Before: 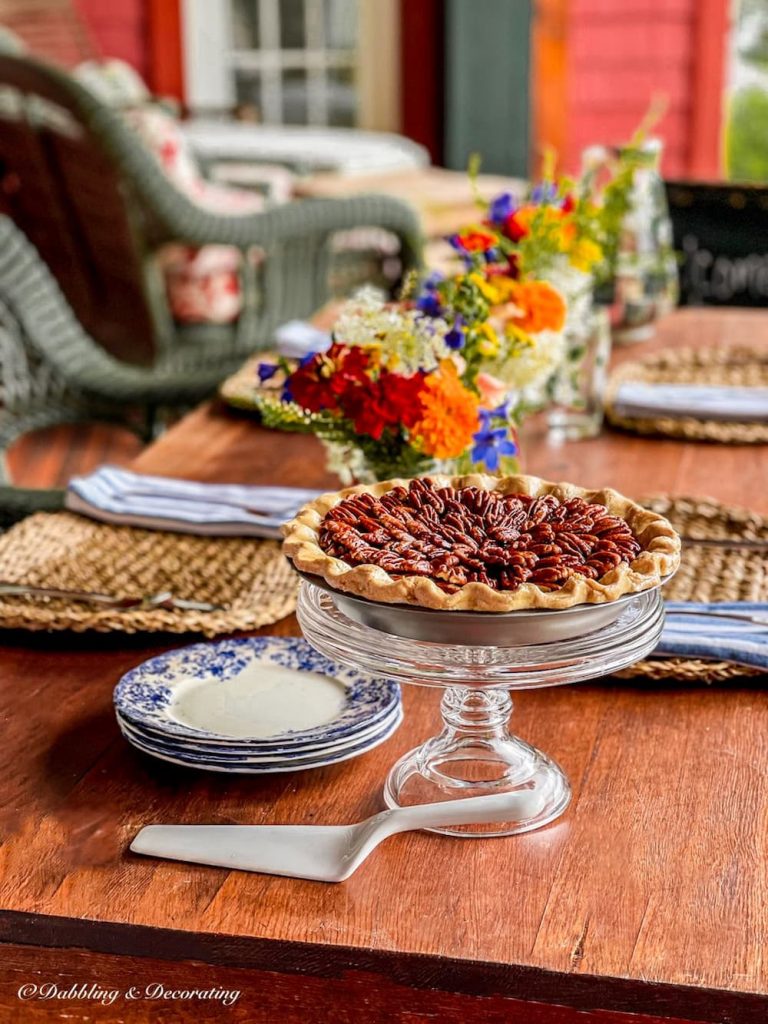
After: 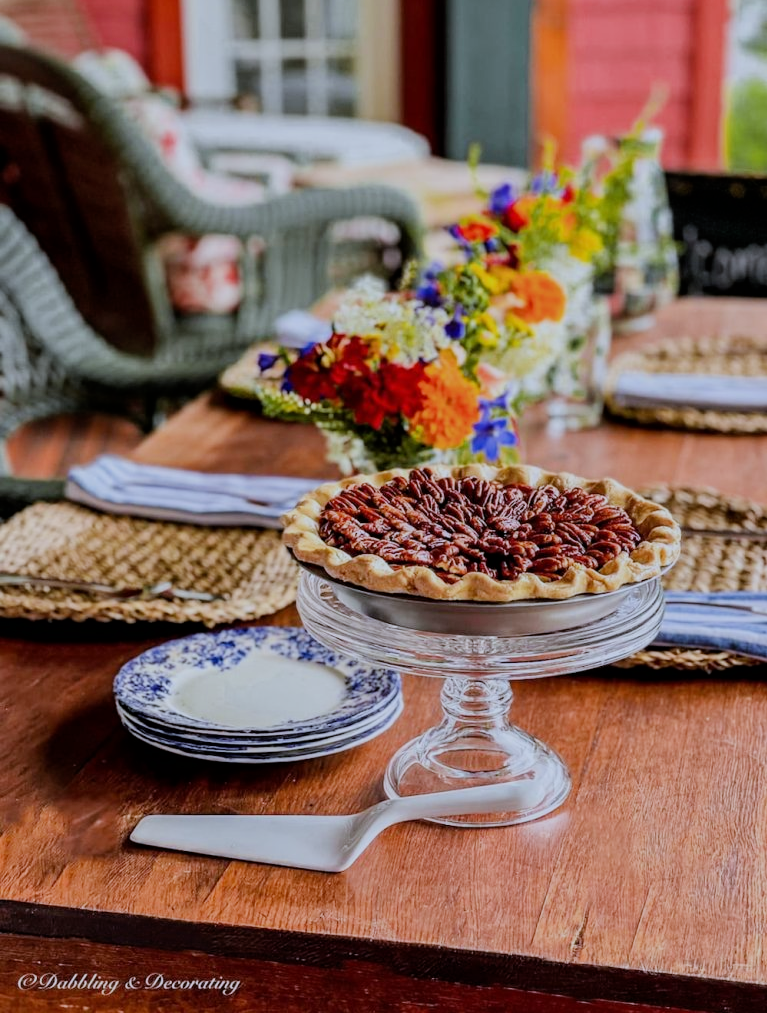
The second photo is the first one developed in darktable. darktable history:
white balance: red 0.926, green 1.003, blue 1.133
crop: top 1.049%, right 0.001%
filmic rgb: black relative exposure -7.65 EV, white relative exposure 4.56 EV, hardness 3.61
